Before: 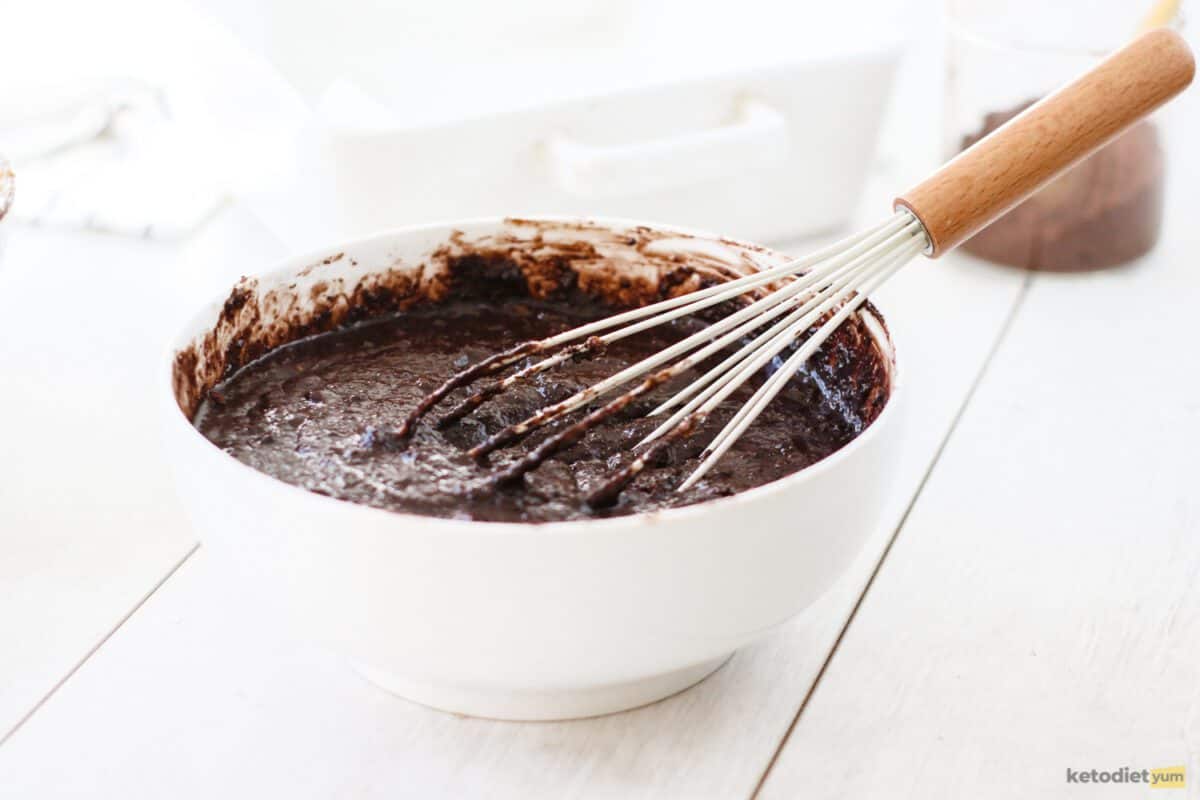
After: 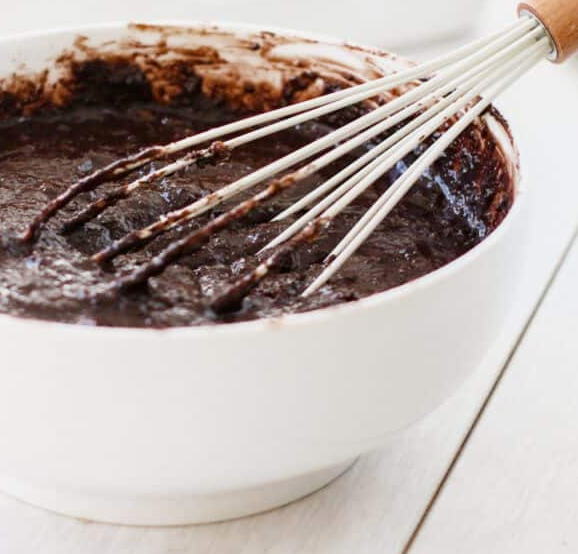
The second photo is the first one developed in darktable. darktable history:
exposure: black level correction 0.002, exposure -0.098 EV, compensate exposure bias true, compensate highlight preservation false
crop: left 31.386%, top 24.391%, right 20.377%, bottom 6.264%
